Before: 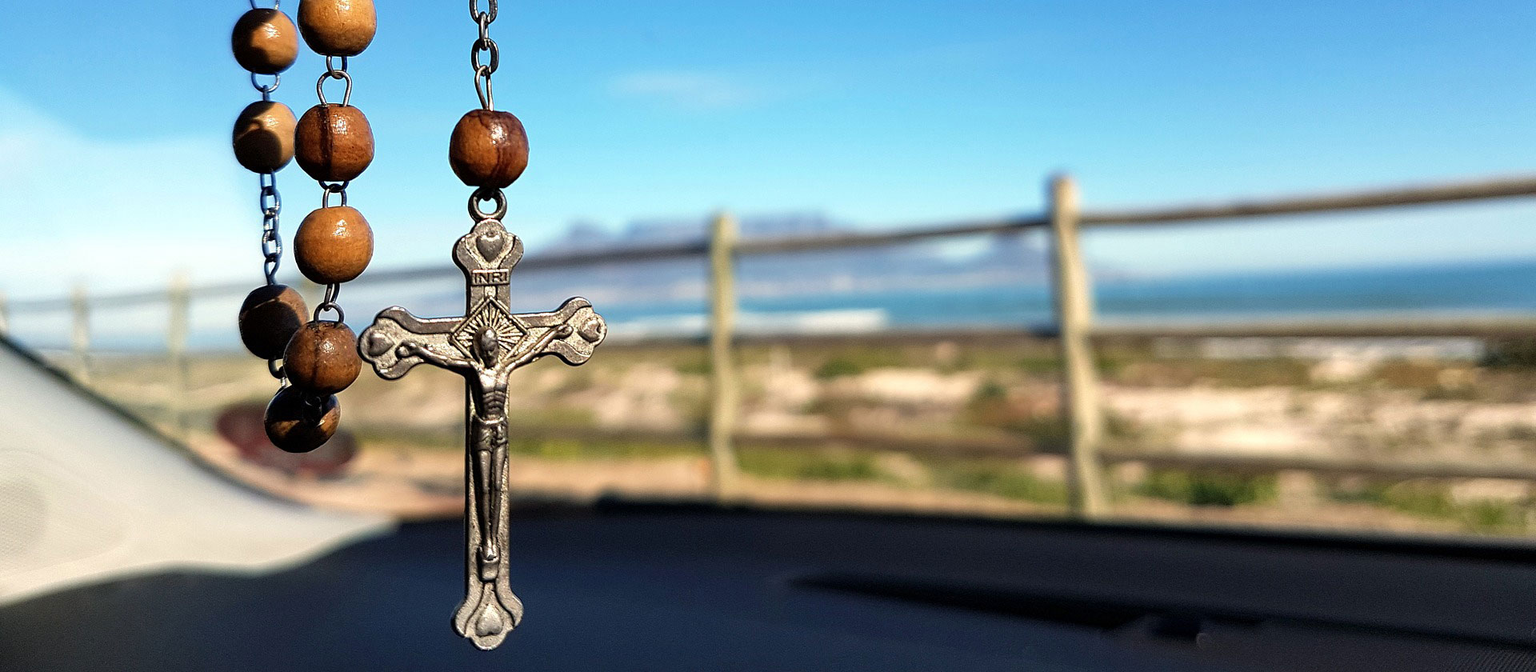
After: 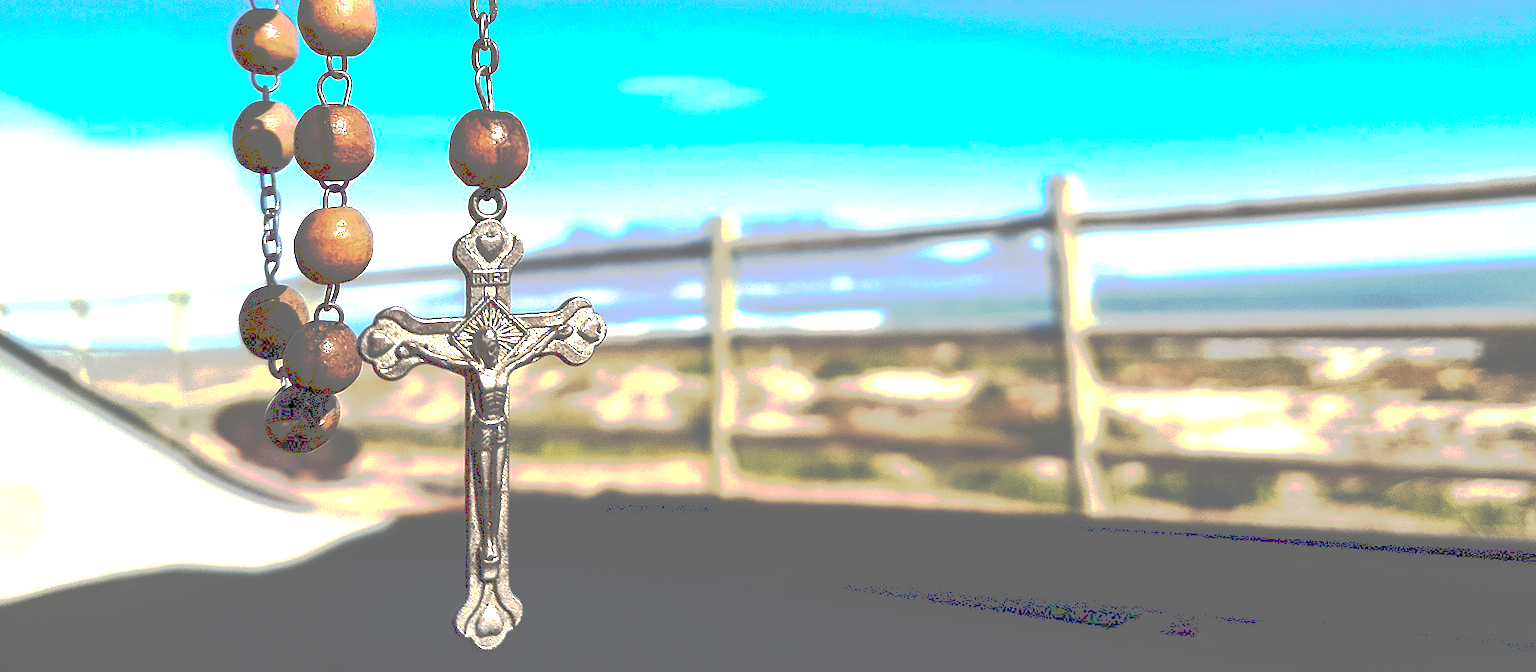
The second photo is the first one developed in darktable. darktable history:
tone curve: curves: ch0 [(0, 0) (0.003, 0.437) (0.011, 0.438) (0.025, 0.441) (0.044, 0.441) (0.069, 0.441) (0.1, 0.444) (0.136, 0.447) (0.177, 0.452) (0.224, 0.457) (0.277, 0.466) (0.335, 0.485) (0.399, 0.514) (0.468, 0.558) (0.543, 0.616) (0.623, 0.686) (0.709, 0.76) (0.801, 0.803) (0.898, 0.825) (1, 1)], preserve colors none
tone equalizer: -8 EV -1.08 EV, -7 EV -1.01 EV, -6 EV -0.867 EV, -5 EV -0.578 EV, -3 EV 0.578 EV, -2 EV 0.867 EV, -1 EV 1.01 EV, +0 EV 1.08 EV, edges refinement/feathering 500, mask exposure compensation -1.57 EV, preserve details no
